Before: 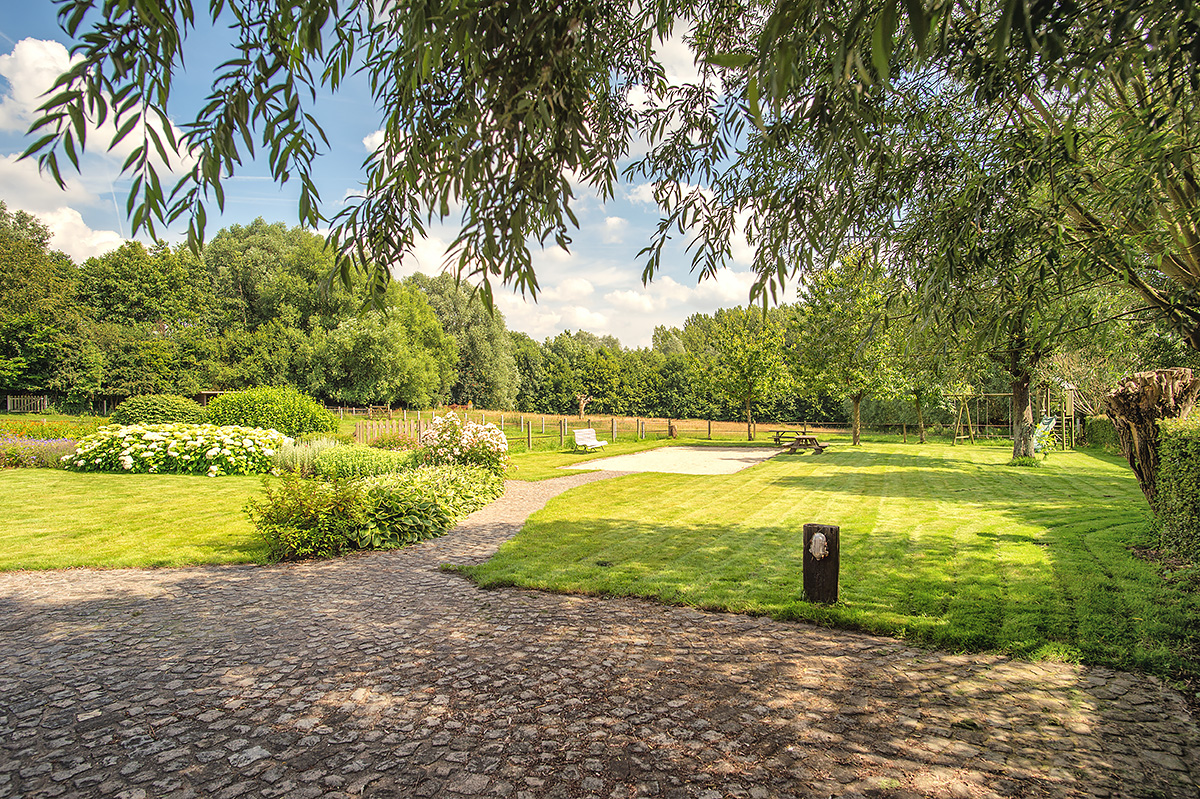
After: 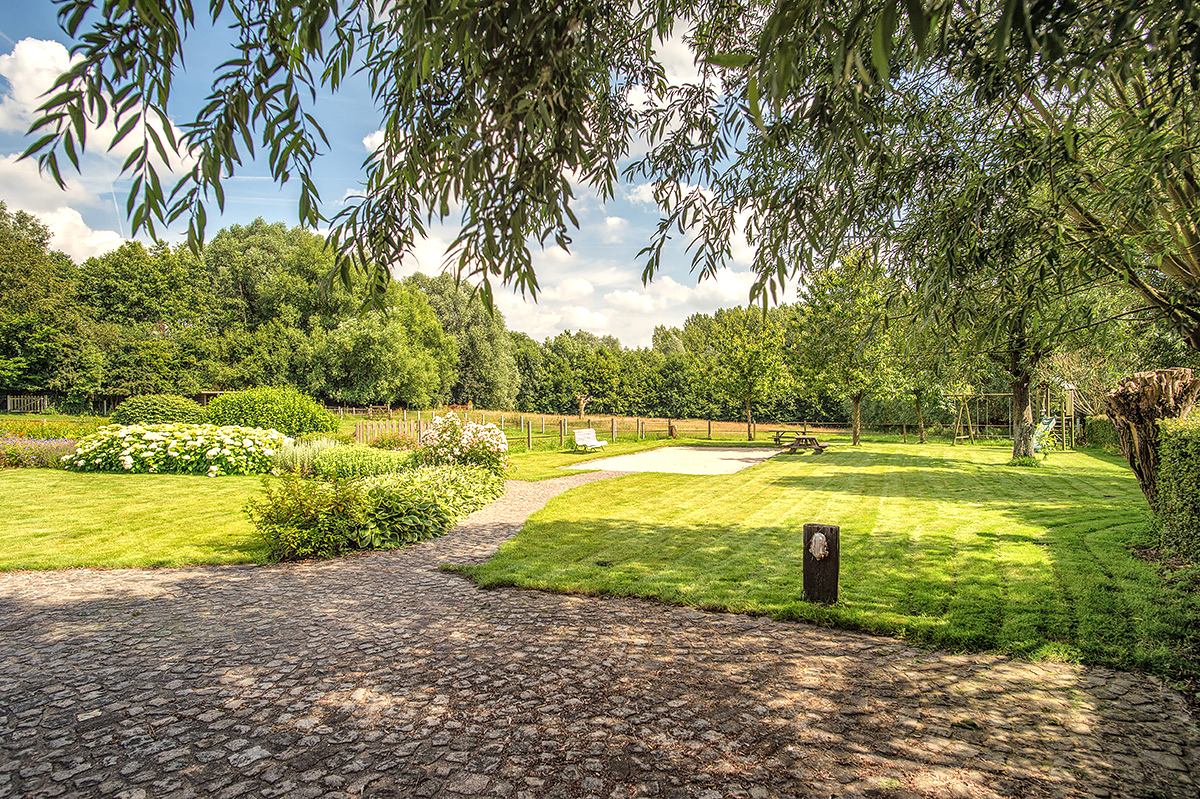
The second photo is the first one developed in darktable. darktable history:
exposure: compensate highlight preservation false
tone equalizer: mask exposure compensation -0.494 EV
local contrast: detail 130%
